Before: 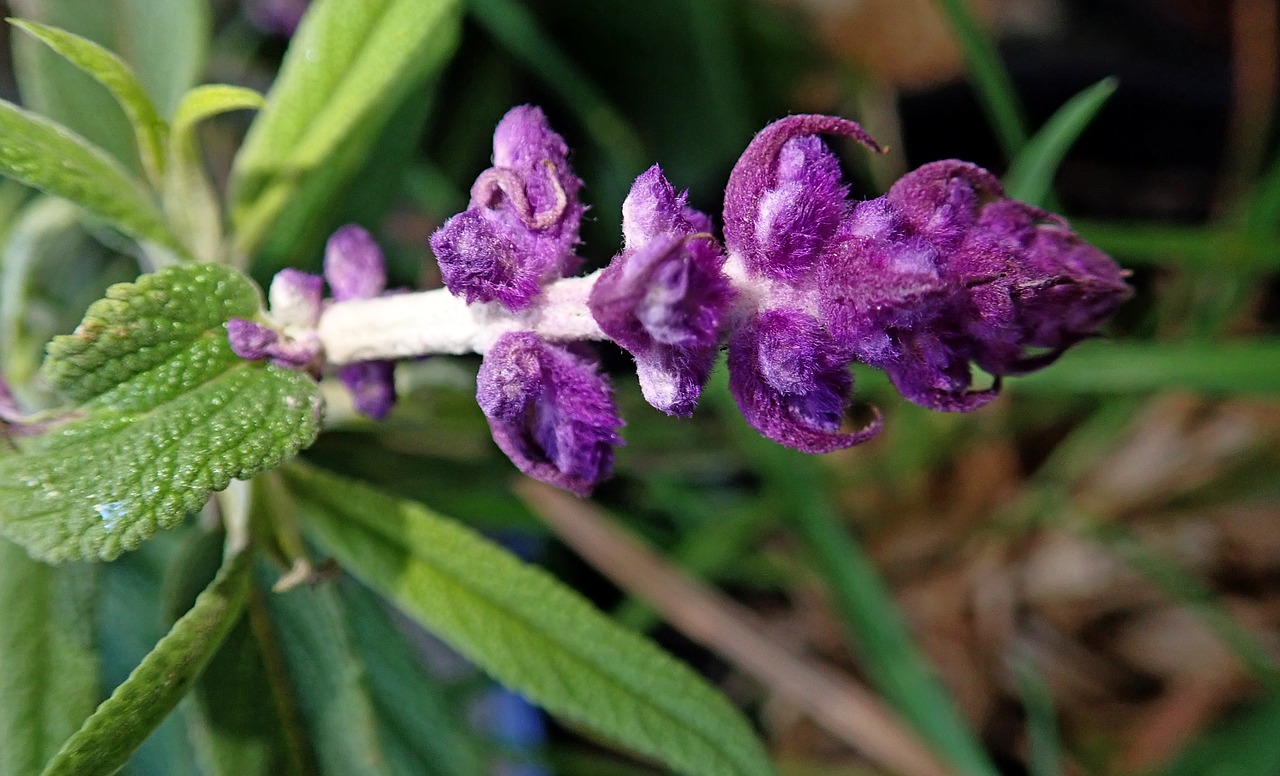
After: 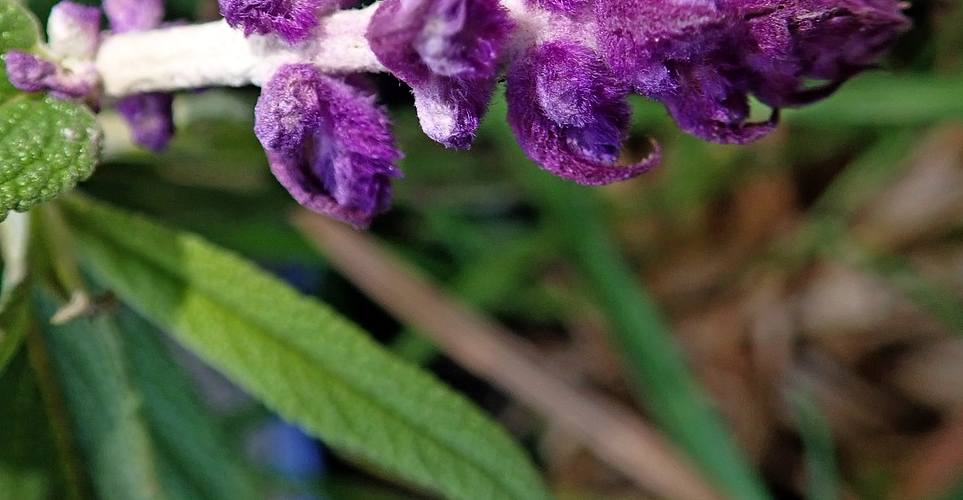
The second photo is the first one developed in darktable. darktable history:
crop and rotate: left 17.404%, top 34.658%, right 7.308%, bottom 0.784%
